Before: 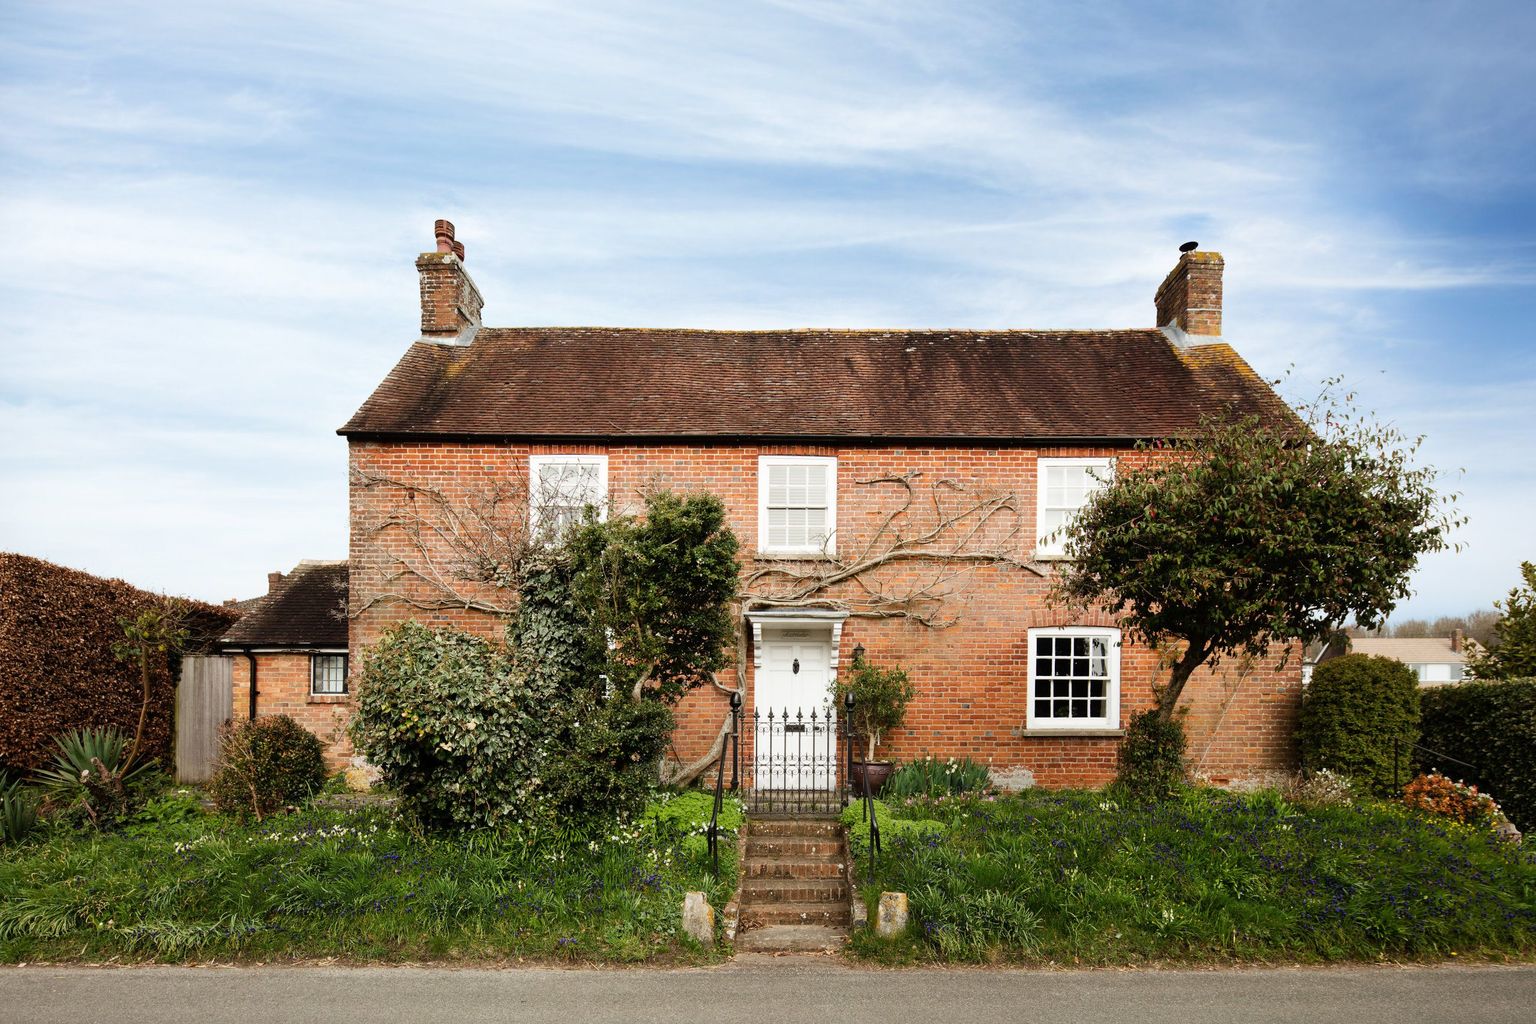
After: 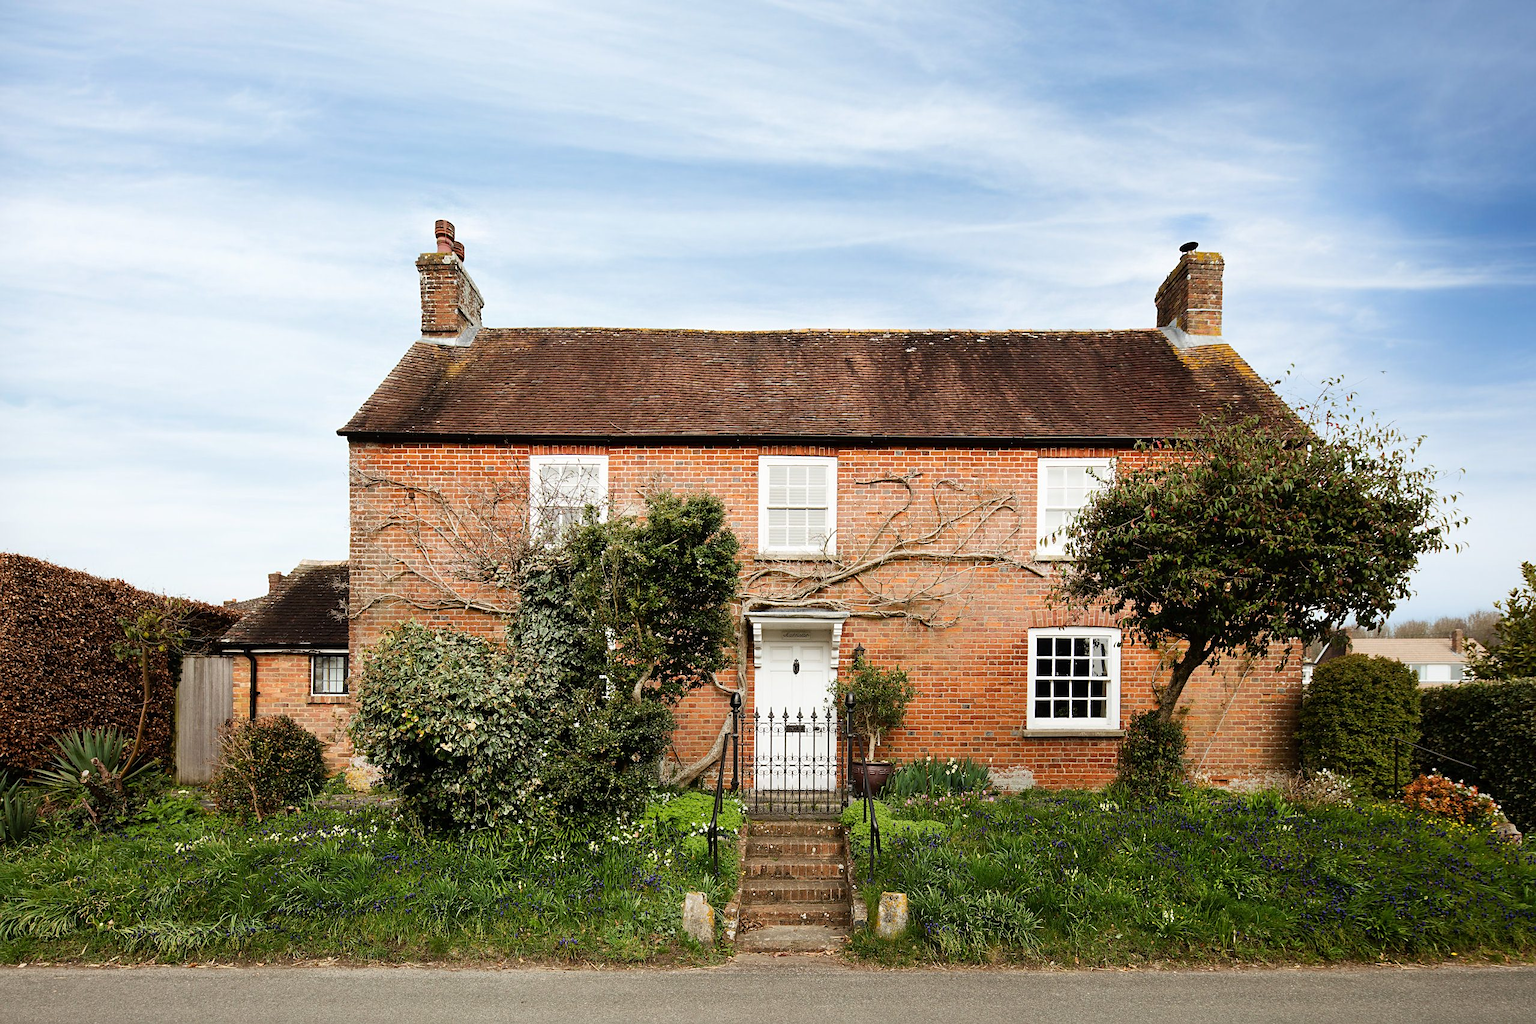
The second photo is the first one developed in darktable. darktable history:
exposure: compensate highlight preservation false
color zones: curves: ch1 [(0, 0.513) (0.143, 0.524) (0.286, 0.511) (0.429, 0.506) (0.571, 0.503) (0.714, 0.503) (0.857, 0.508) (1, 0.513)]
sharpen: radius 1.864, amount 0.398, threshold 1.271
